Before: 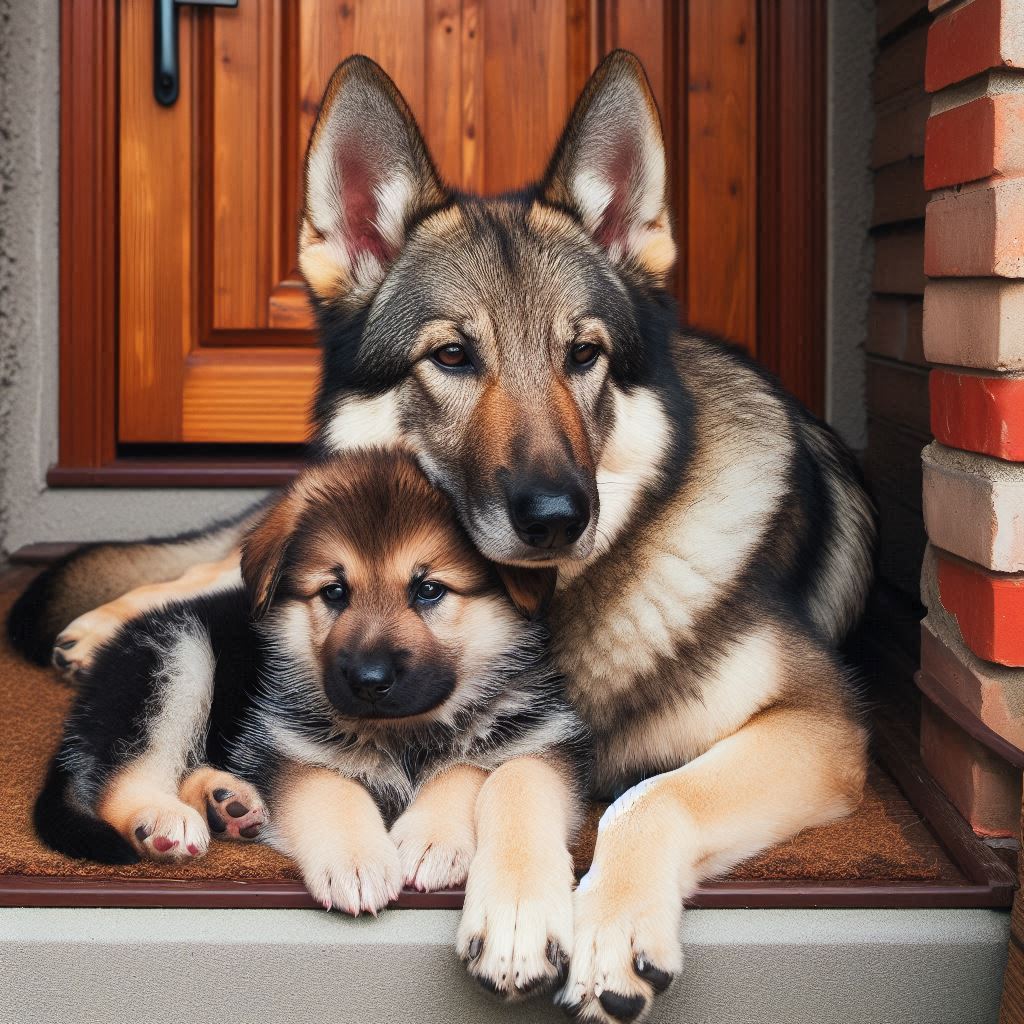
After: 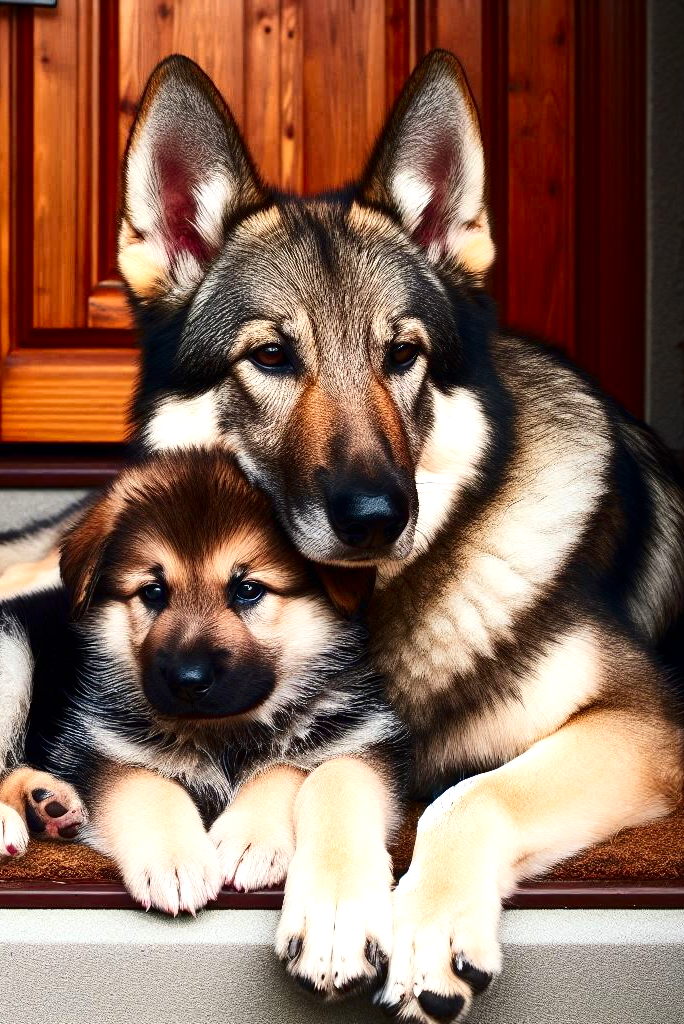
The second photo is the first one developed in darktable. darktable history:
crop and rotate: left 17.732%, right 15.423%
levels: levels [0, 0.498, 0.996]
white balance: emerald 1
exposure: black level correction 0.001, exposure 0.5 EV, compensate exposure bias true, compensate highlight preservation false
contrast brightness saturation: contrast 0.19, brightness -0.24, saturation 0.11
